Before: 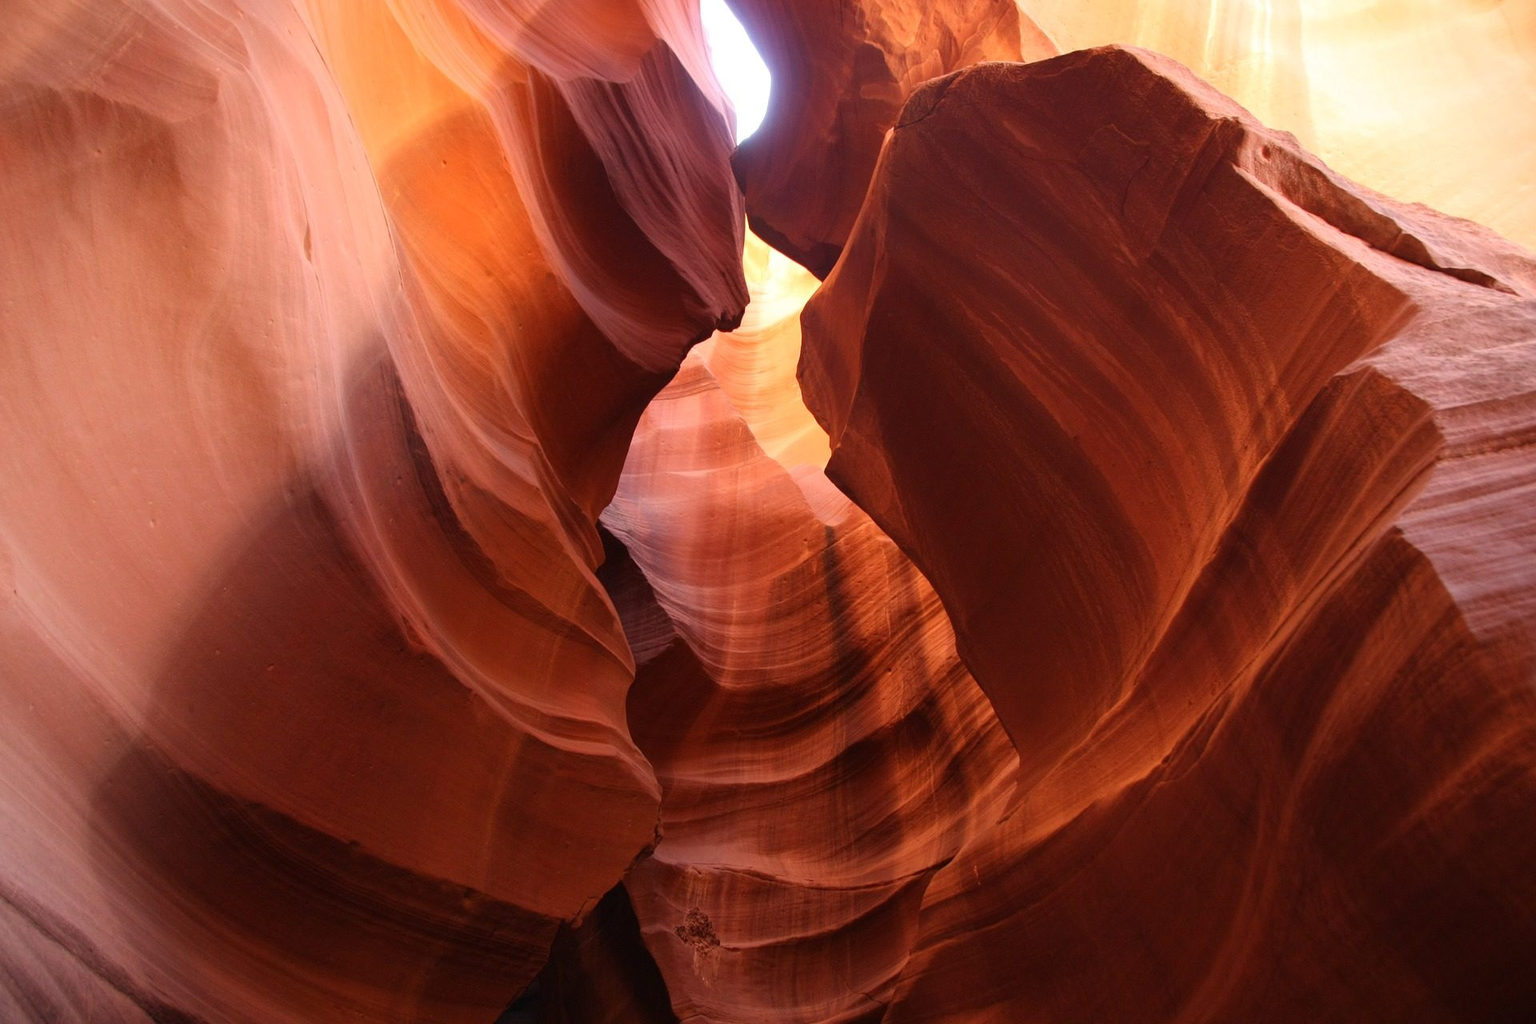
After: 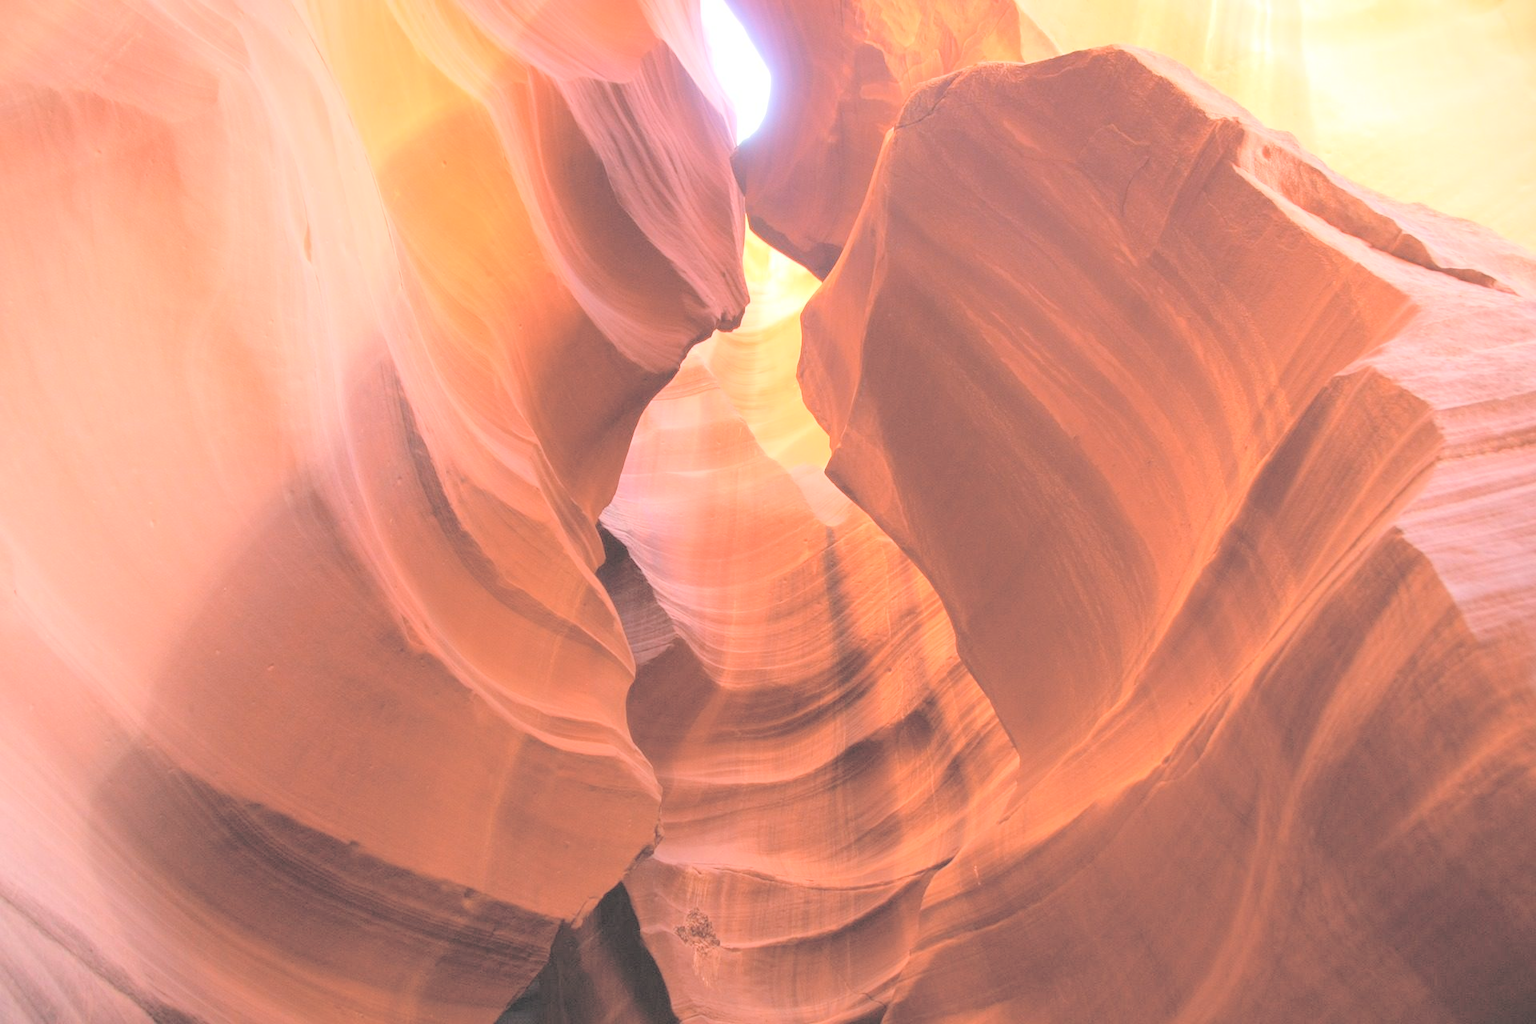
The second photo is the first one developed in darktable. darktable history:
contrast brightness saturation: brightness 0.981
